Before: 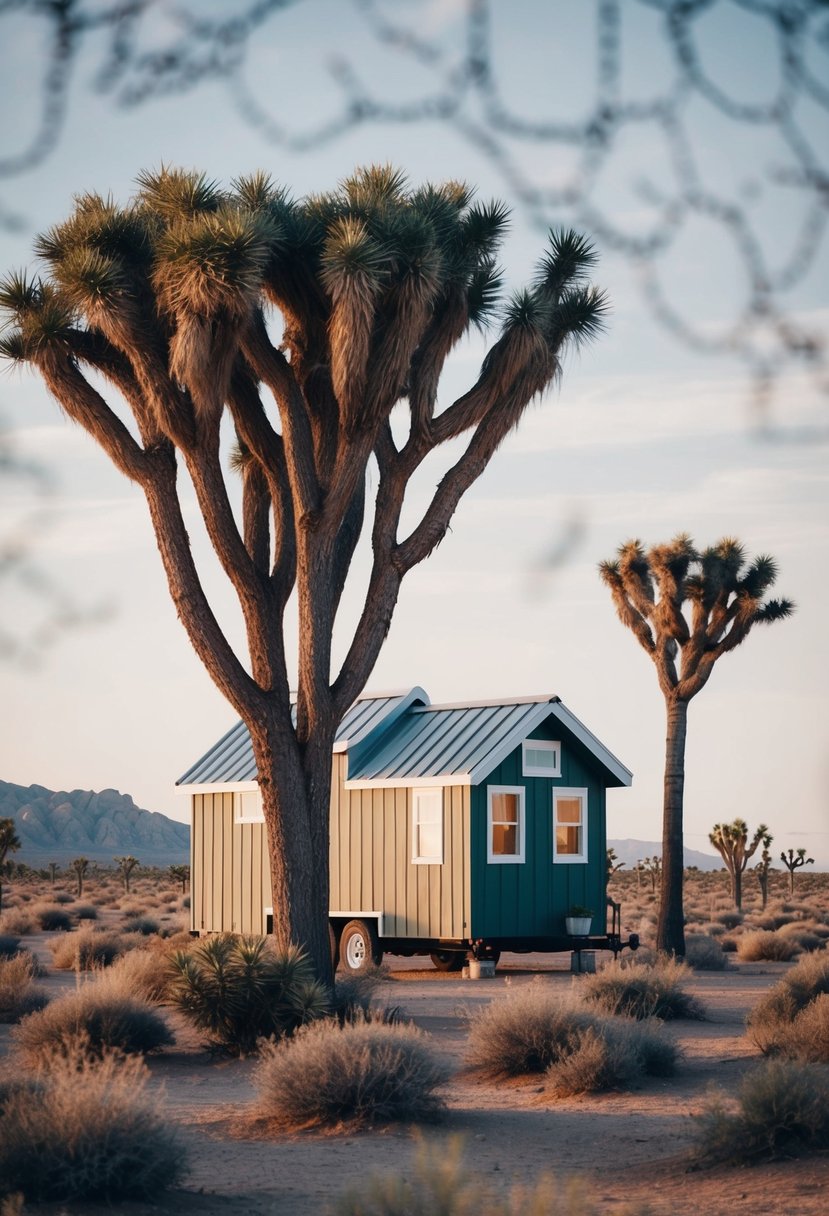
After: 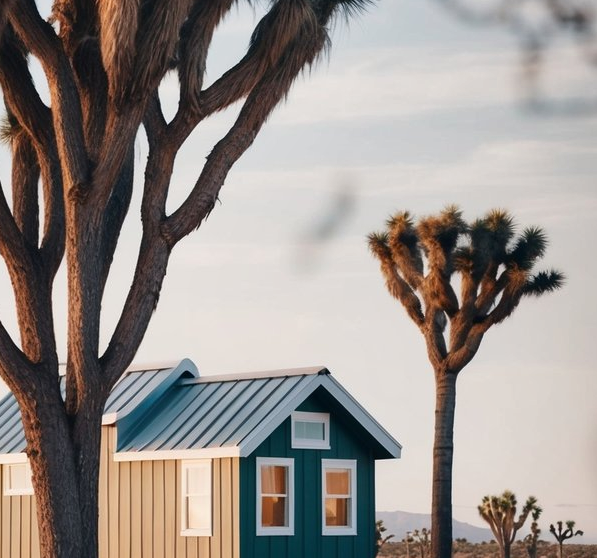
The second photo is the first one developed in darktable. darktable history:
crop and rotate: left 27.938%, top 27.046%, bottom 27.046%
shadows and highlights: low approximation 0.01, soften with gaussian
